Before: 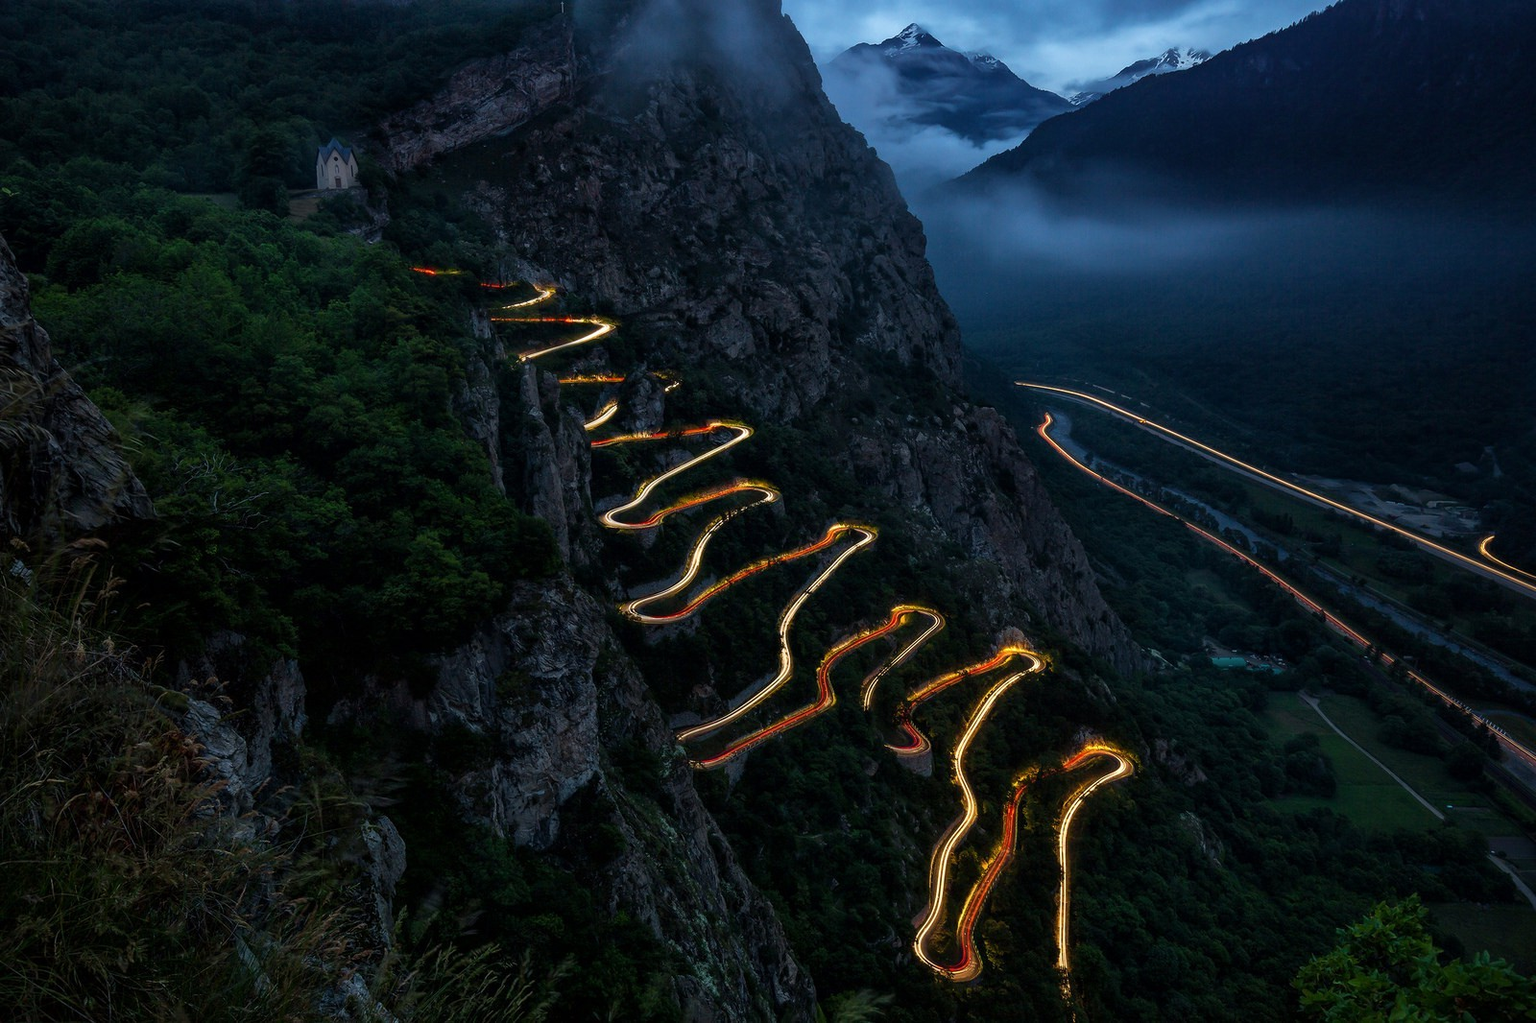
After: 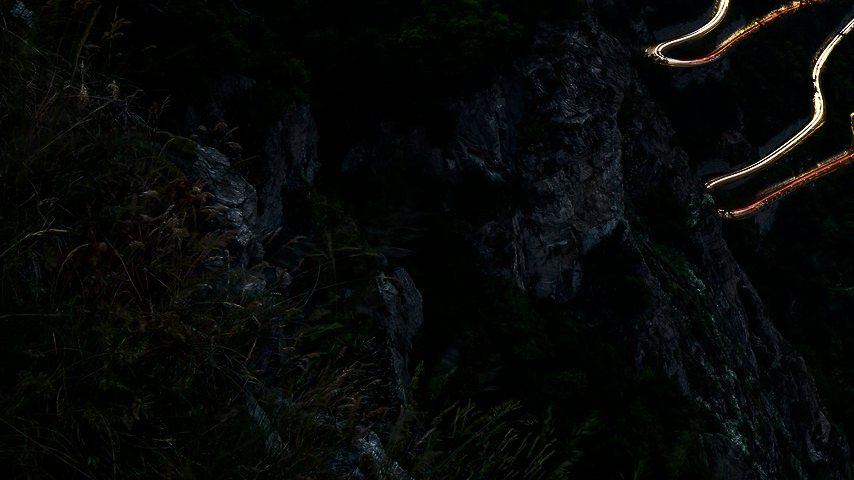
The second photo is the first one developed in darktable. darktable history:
tone equalizer: -8 EV -0.75 EV, -7 EV -0.7 EV, -6 EV -0.6 EV, -5 EV -0.4 EV, -3 EV 0.4 EV, -2 EV 0.6 EV, -1 EV 0.7 EV, +0 EV 0.75 EV, edges refinement/feathering 500, mask exposure compensation -1.57 EV, preserve details no
crop and rotate: top 54.778%, right 46.61%, bottom 0.159%
contrast brightness saturation: contrast 0.25, saturation -0.31
